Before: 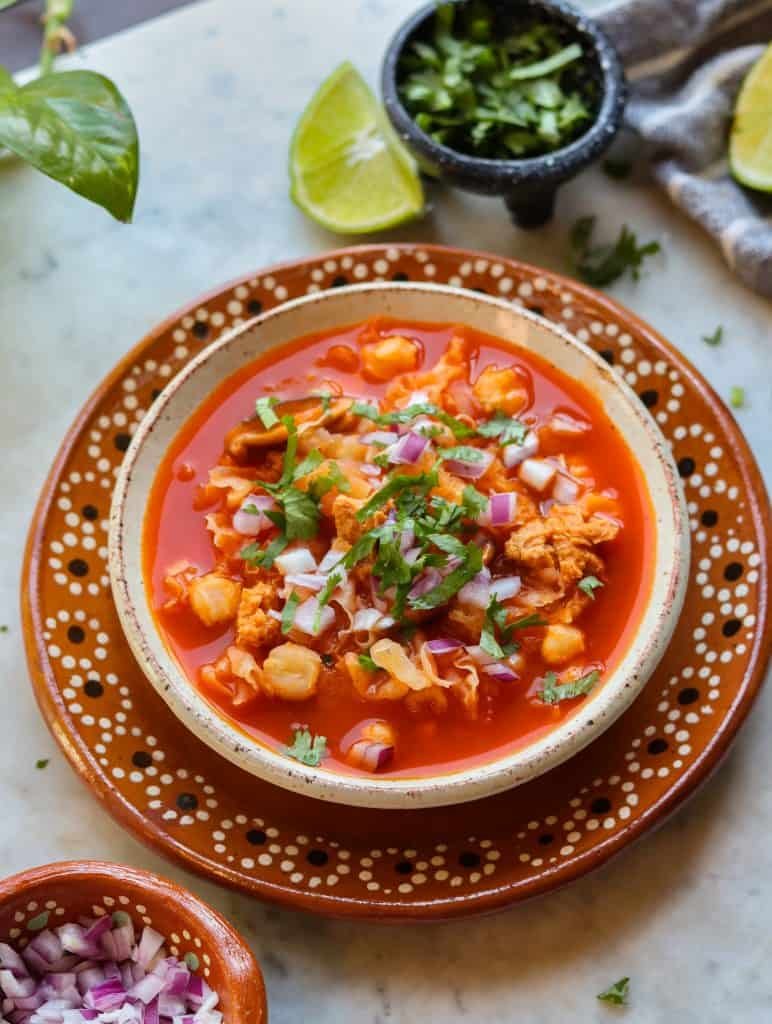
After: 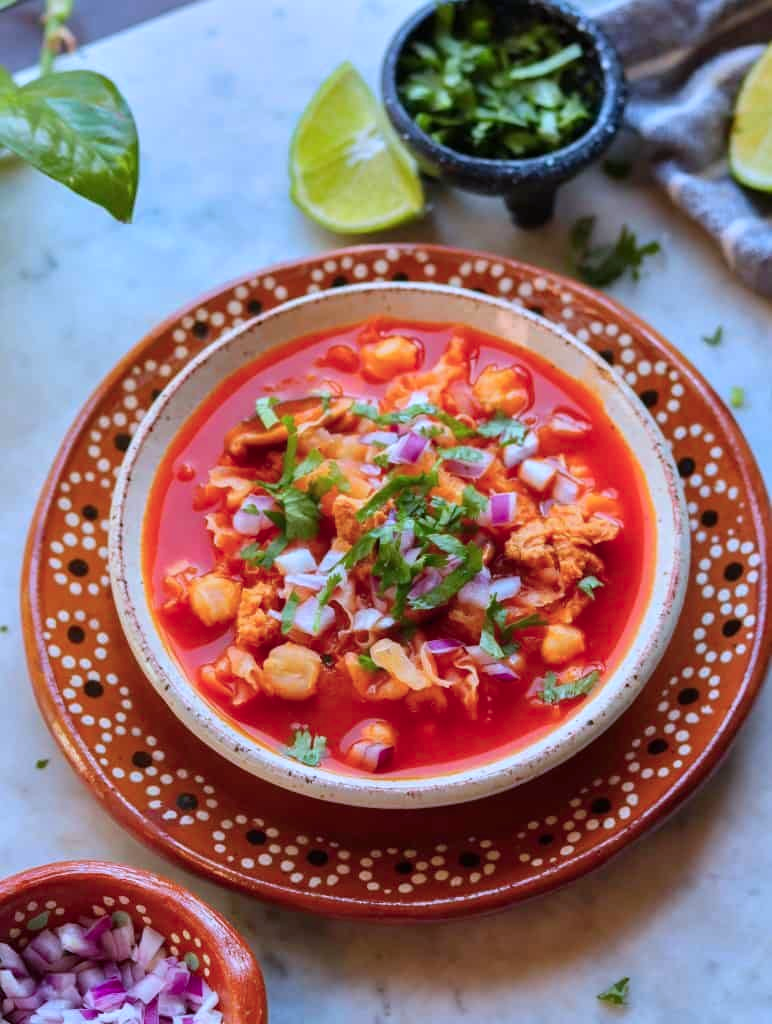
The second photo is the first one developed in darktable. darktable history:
color calibration: output R [0.972, 0.068, -0.094, 0], output G [-0.178, 1.216, -0.086, 0], output B [0.095, -0.136, 0.98, 0], illuminant as shot in camera, x 0.379, y 0.397, temperature 4133.81 K
